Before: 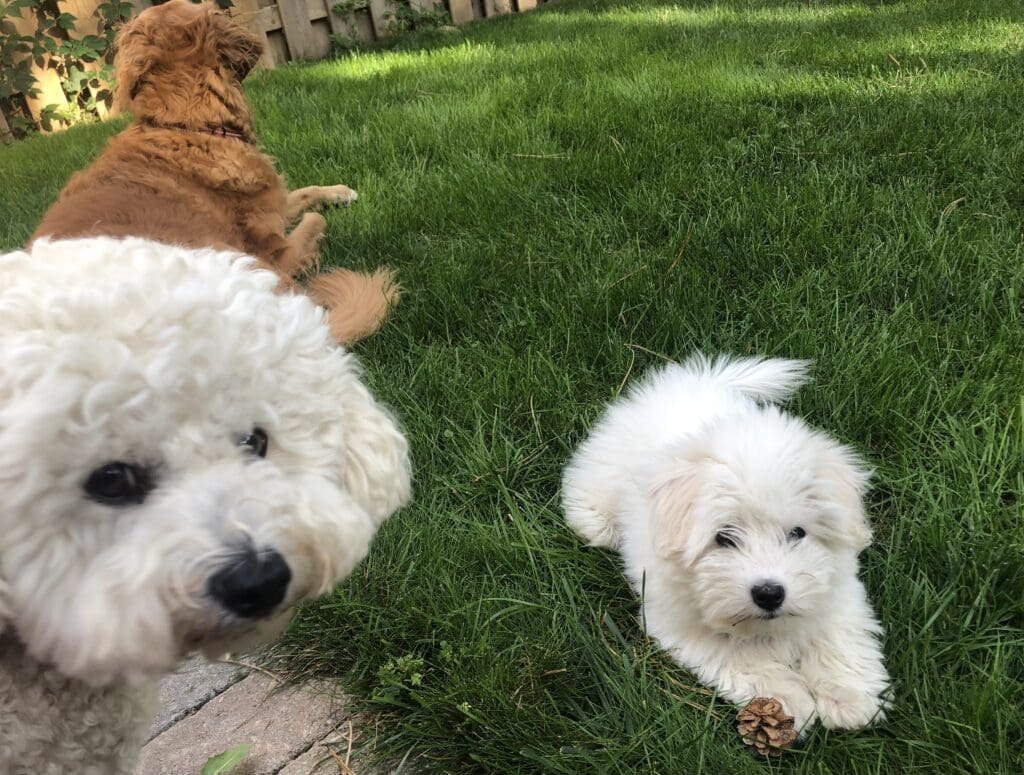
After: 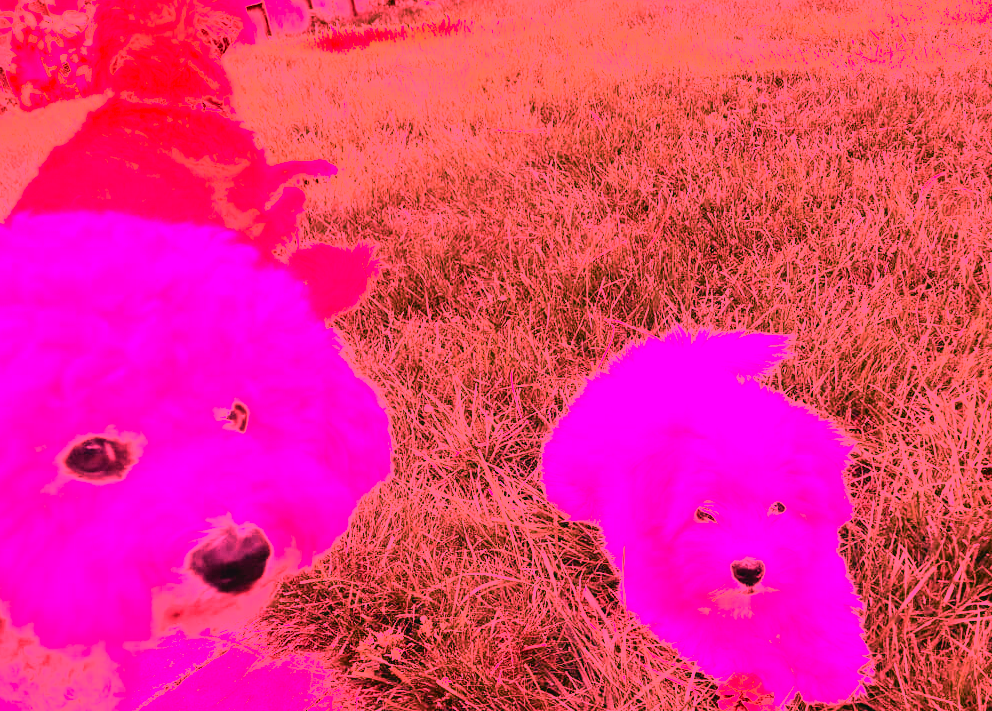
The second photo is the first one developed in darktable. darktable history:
crop: left 1.964%, top 3.251%, right 1.122%, bottom 4.933%
tone curve: curves: ch0 [(0, 0.022) (0.114, 0.096) (0.282, 0.299) (0.456, 0.51) (0.613, 0.693) (0.786, 0.843) (0.999, 0.949)]; ch1 [(0, 0) (0.384, 0.365) (0.463, 0.447) (0.486, 0.474) (0.503, 0.5) (0.535, 0.522) (0.555, 0.546) (0.593, 0.599) (0.755, 0.793) (1, 1)]; ch2 [(0, 0) (0.369, 0.375) (0.449, 0.434) (0.501, 0.5) (0.528, 0.517) (0.561, 0.57) (0.612, 0.631) (0.668, 0.659) (1, 1)], color space Lab, independent channels, preserve colors none
white balance: red 4.26, blue 1.802
